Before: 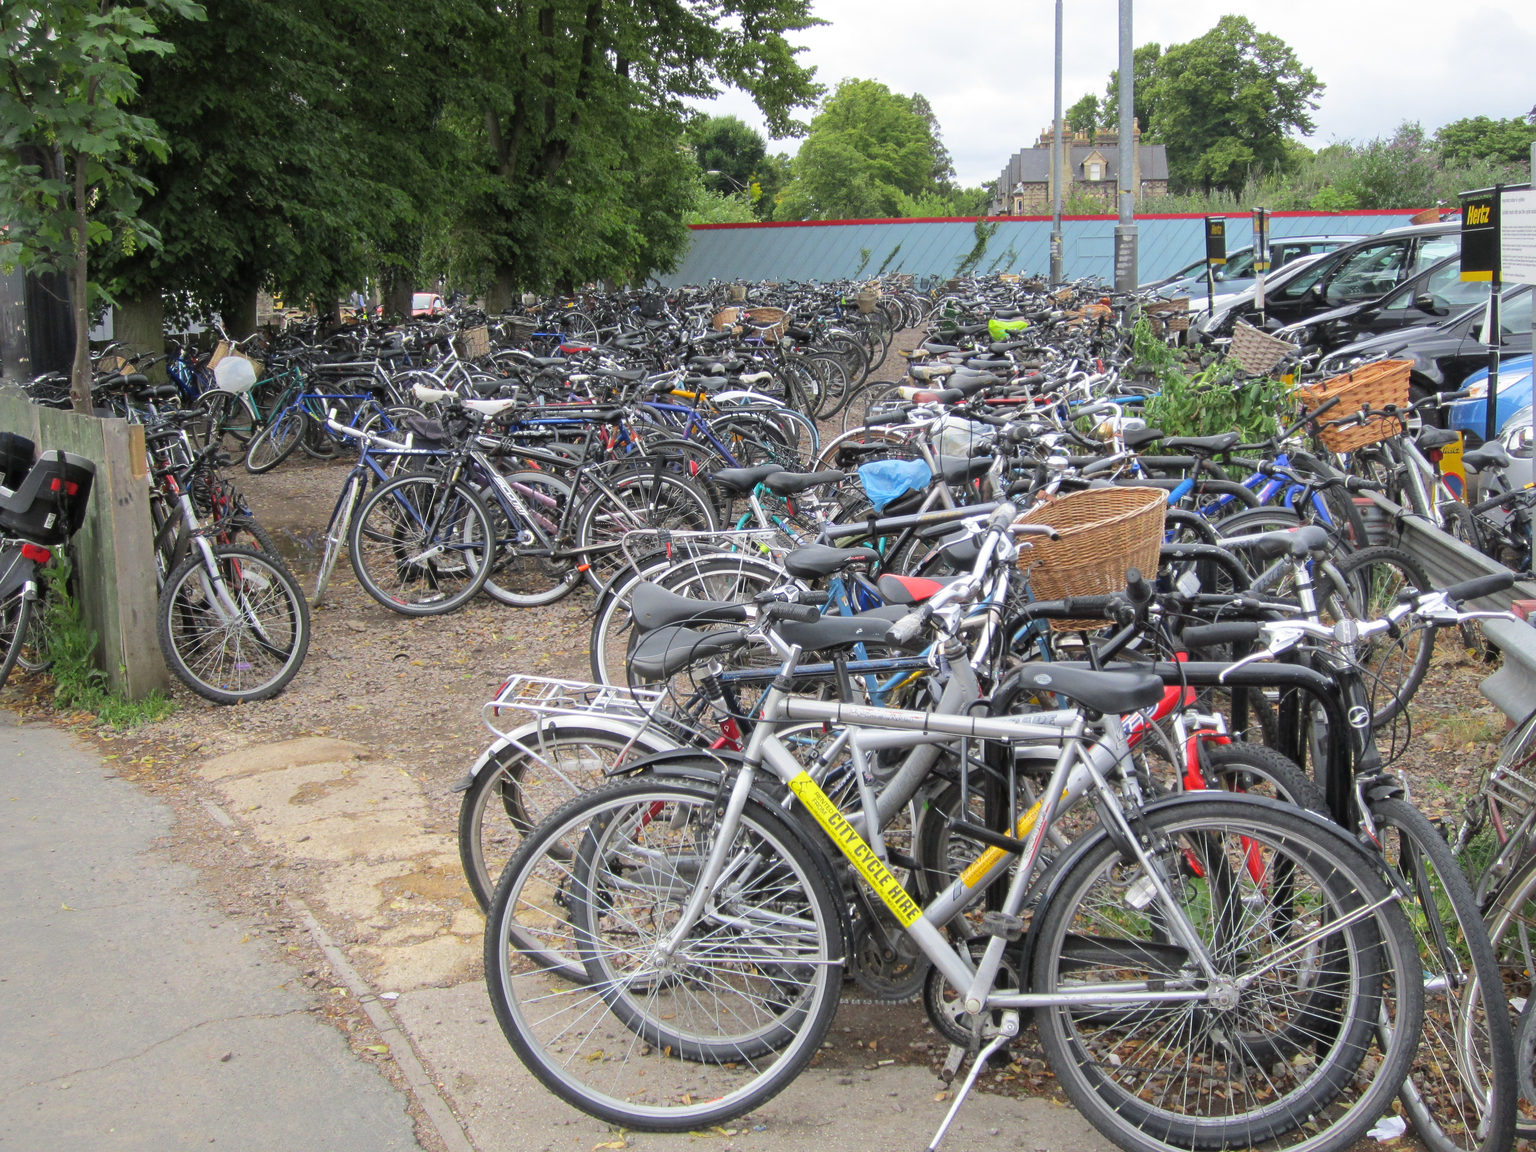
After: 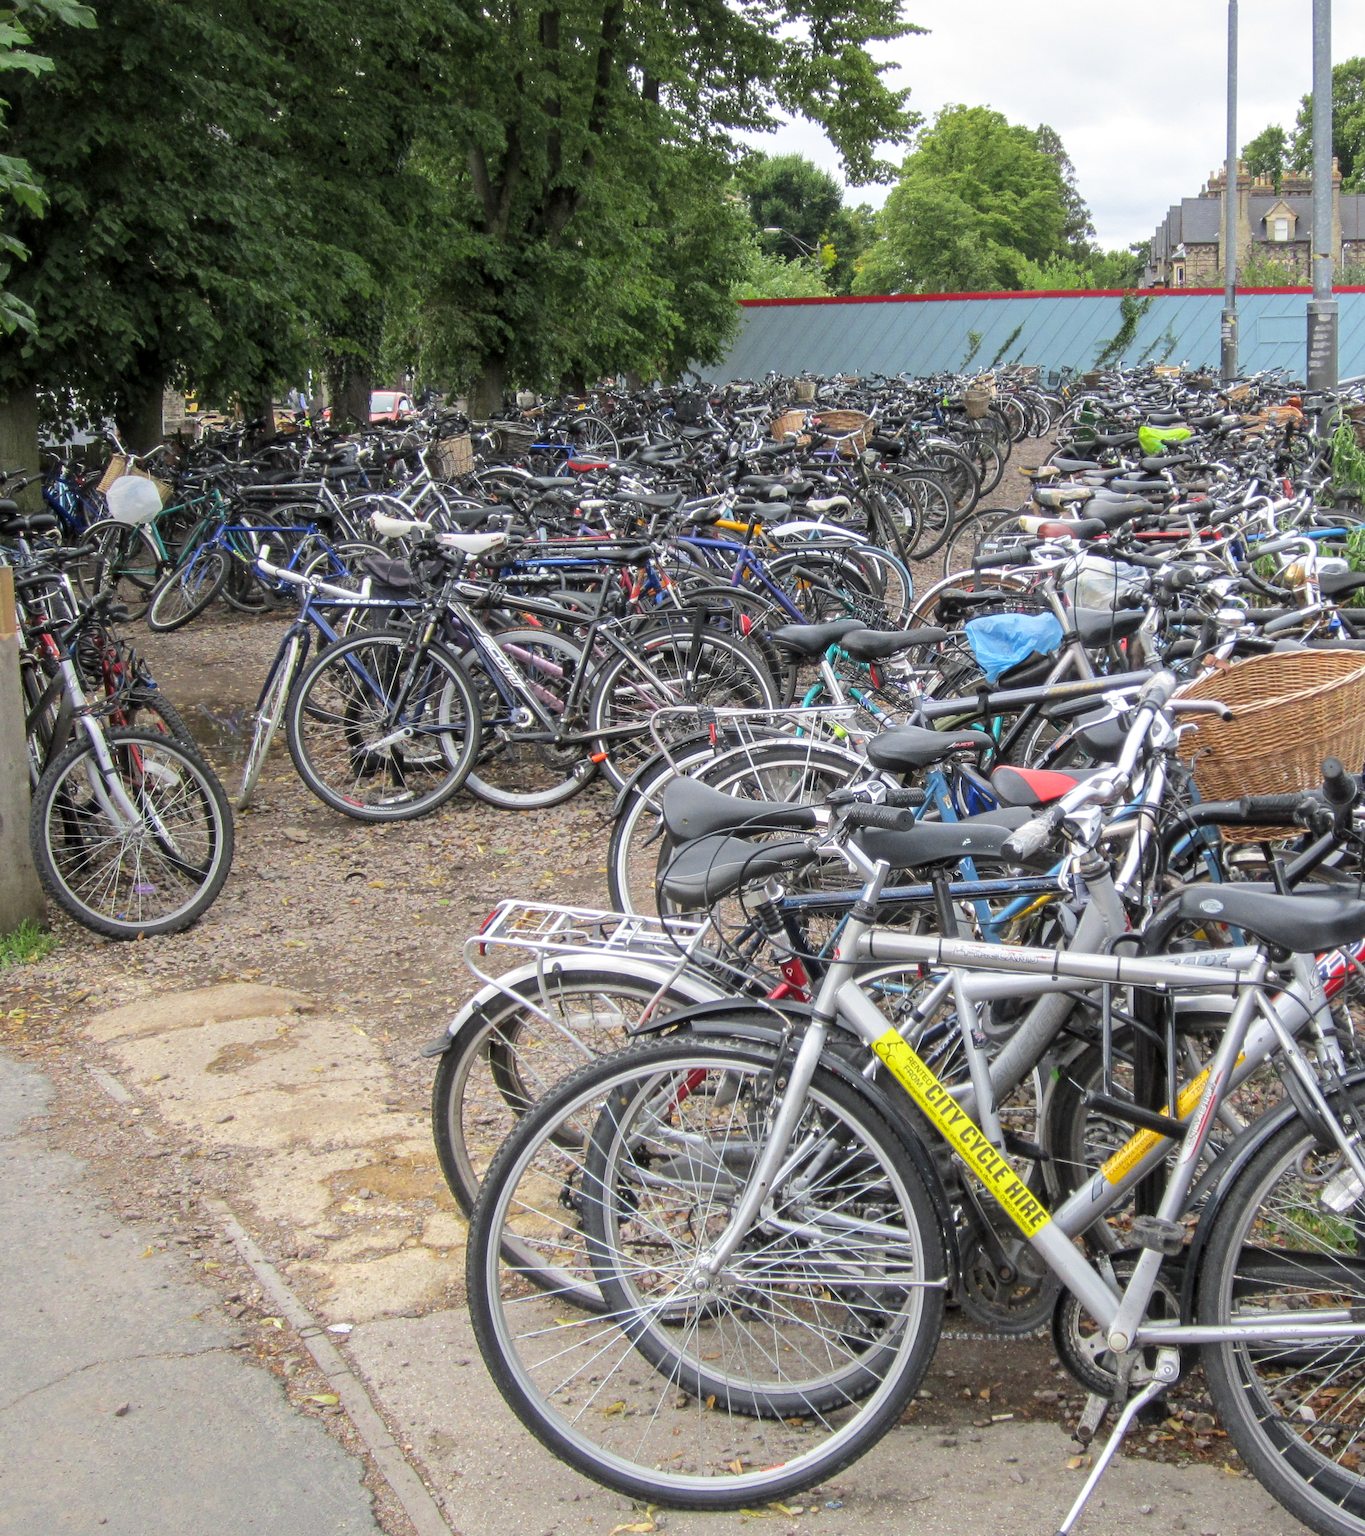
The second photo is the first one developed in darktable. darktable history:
local contrast: on, module defaults
crop and rotate: left 8.786%, right 24.548%
